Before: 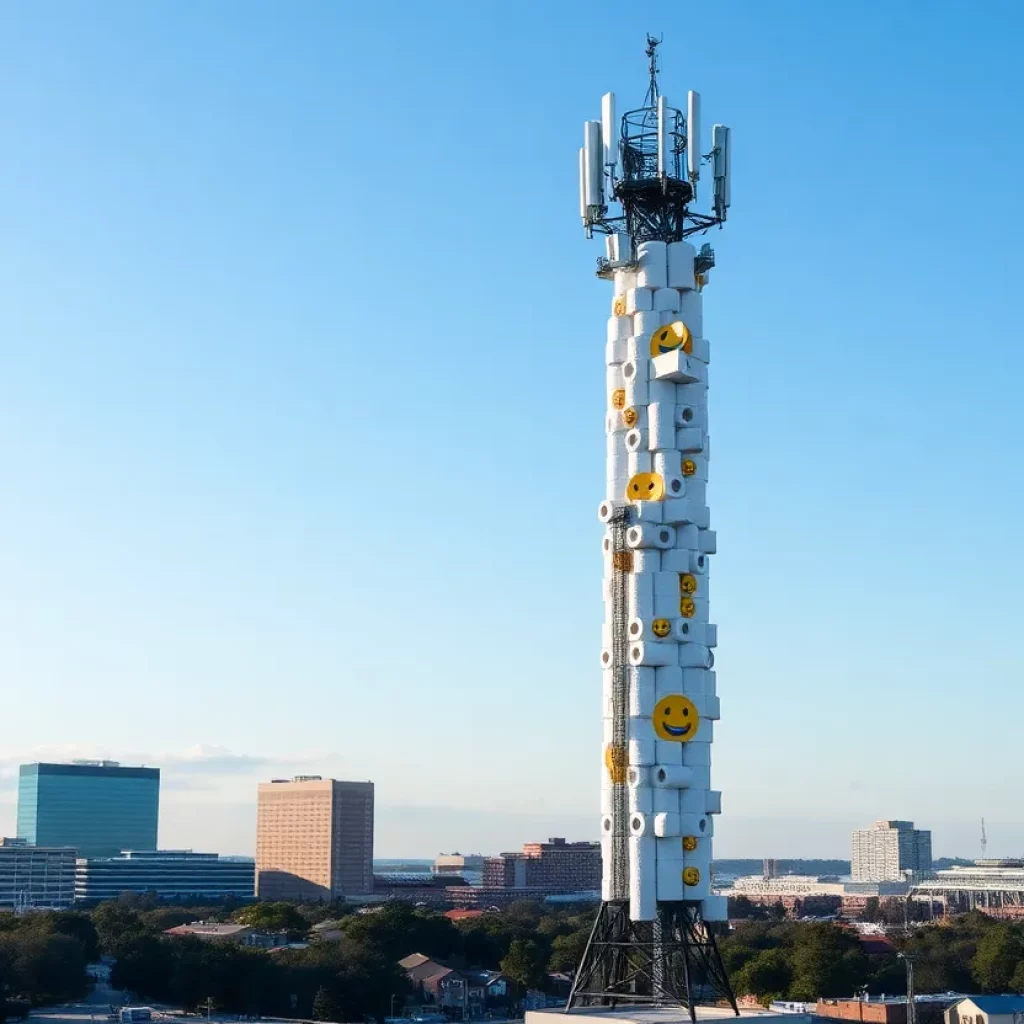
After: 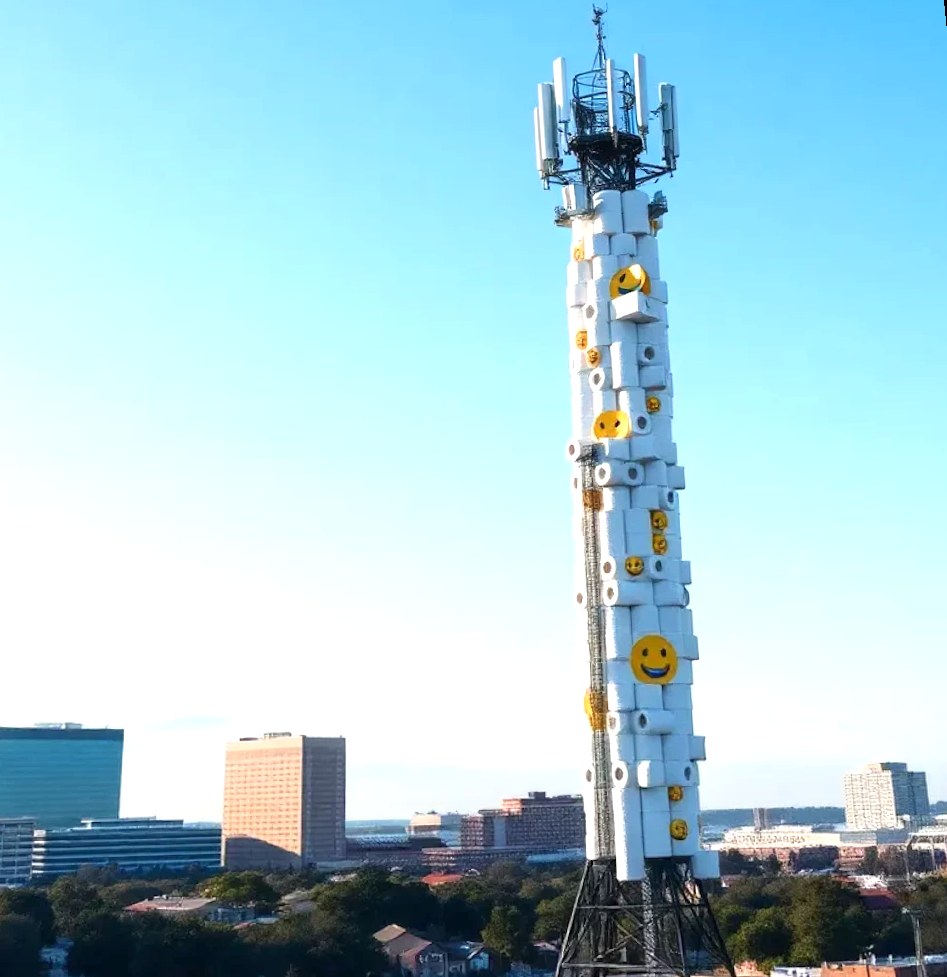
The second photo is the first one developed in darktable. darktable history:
exposure: exposure 0.6 EV, compensate highlight preservation false
rotate and perspective: rotation -1.68°, lens shift (vertical) -0.146, crop left 0.049, crop right 0.912, crop top 0.032, crop bottom 0.96
